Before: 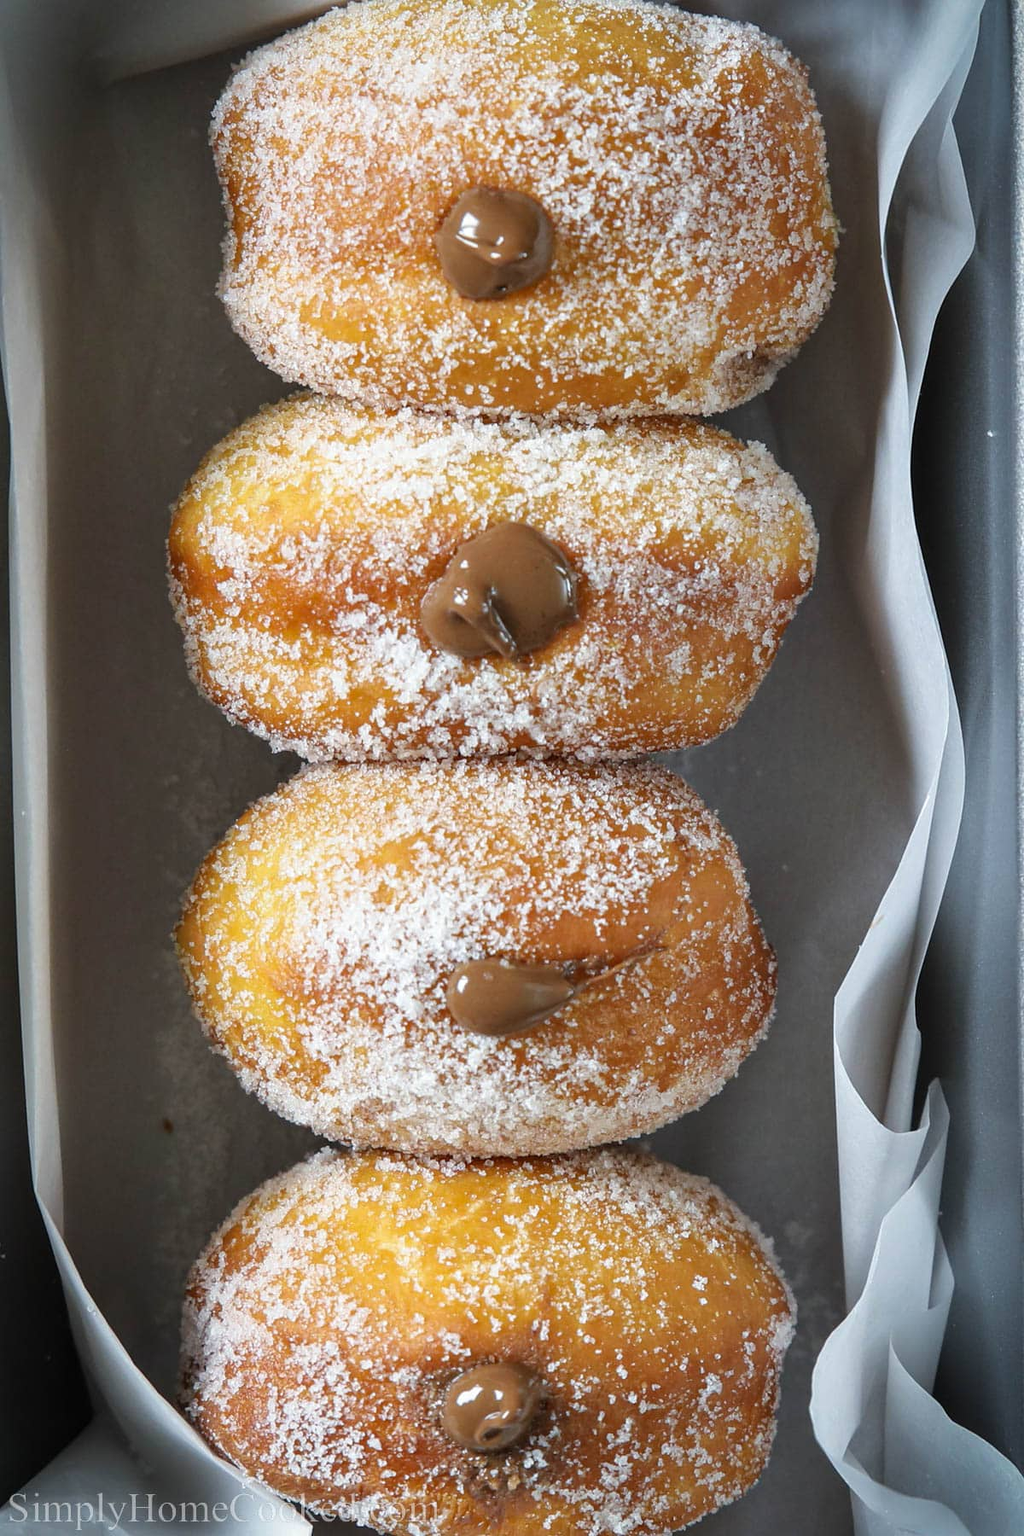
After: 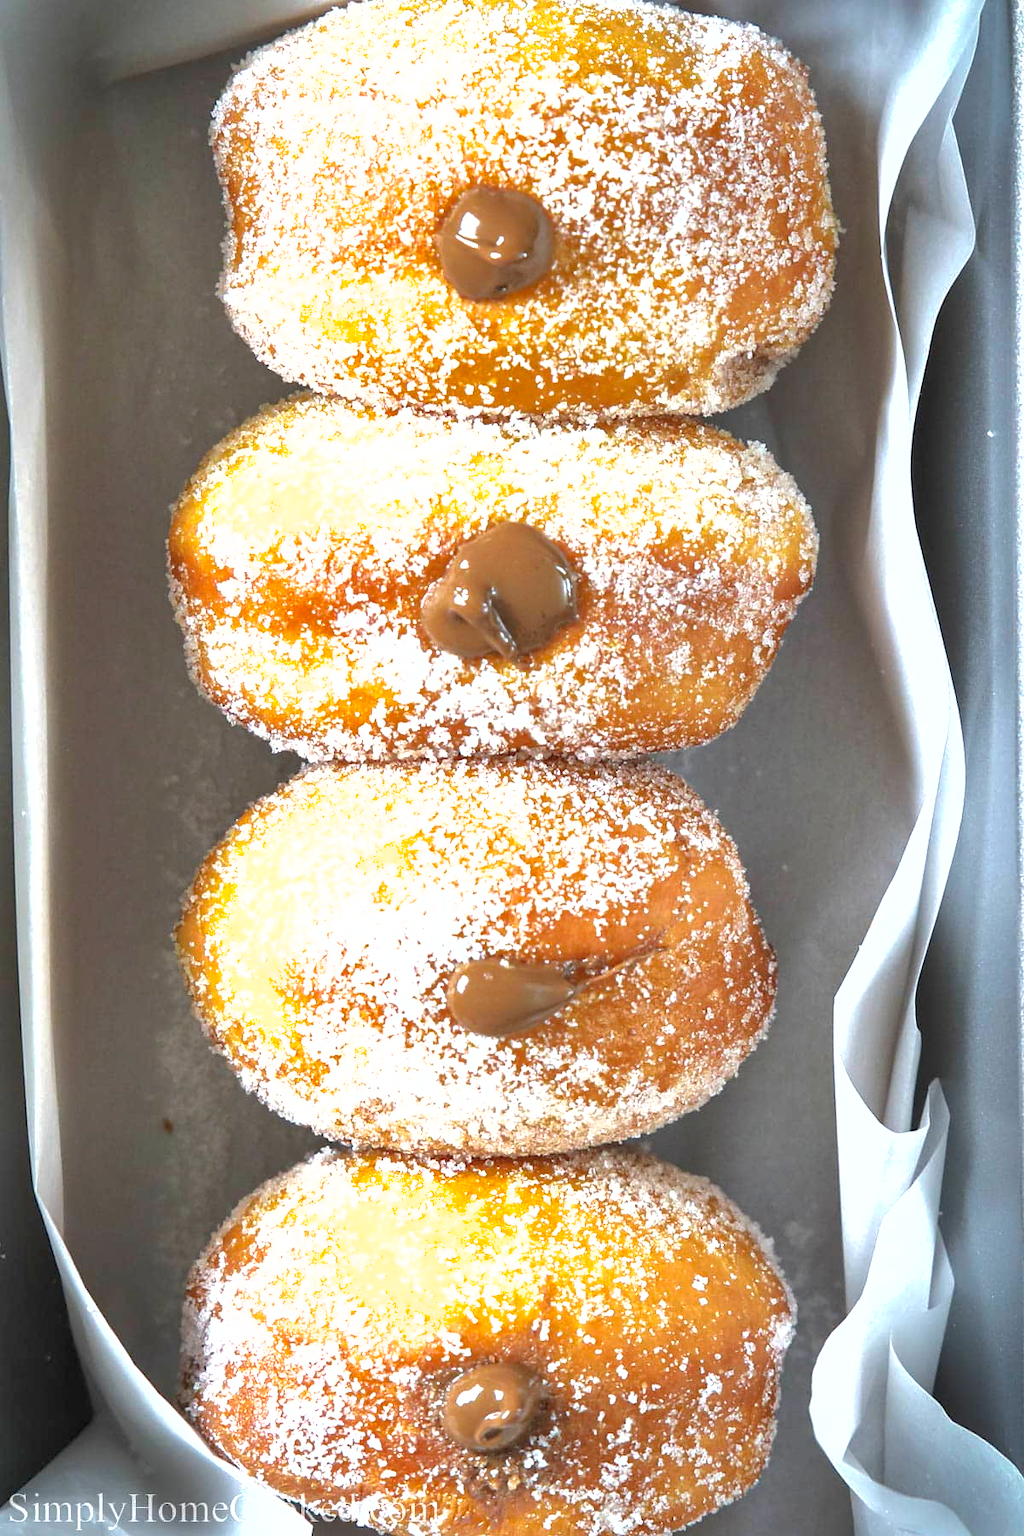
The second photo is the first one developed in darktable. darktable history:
exposure: black level correction 0, exposure 1.199 EV, compensate highlight preservation false
shadows and highlights: on, module defaults
base curve: preserve colors none
